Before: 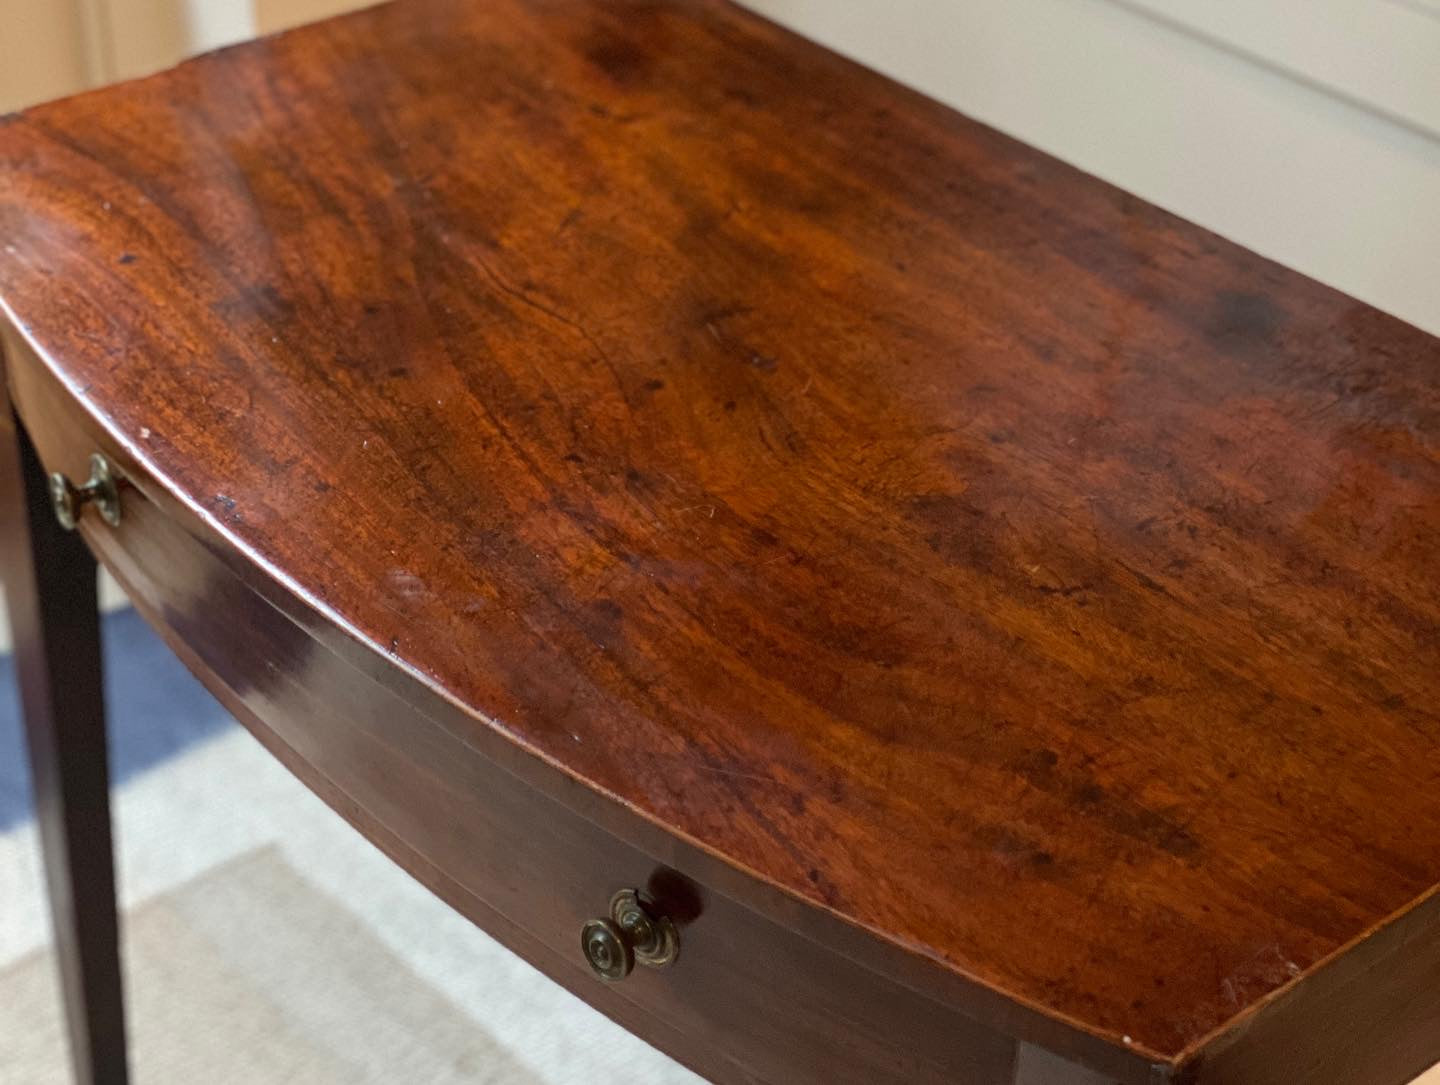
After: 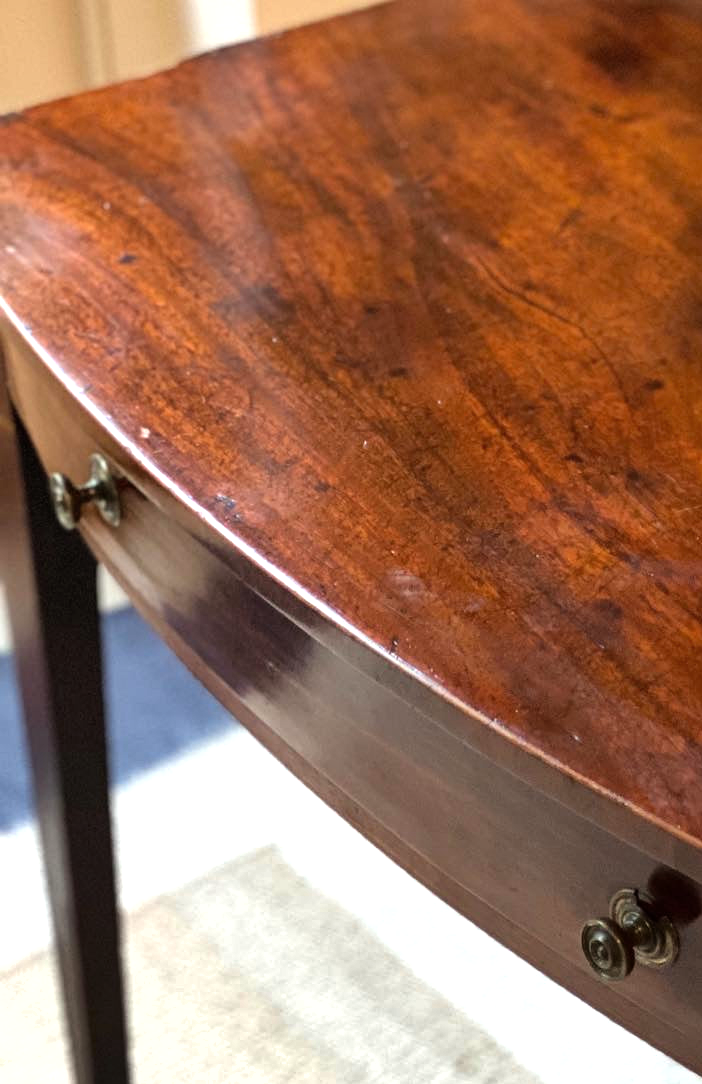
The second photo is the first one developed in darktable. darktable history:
tone equalizer: -8 EV -0.759 EV, -7 EV -0.715 EV, -6 EV -0.598 EV, -5 EV -0.41 EV, -3 EV 0.392 EV, -2 EV 0.6 EV, -1 EV 0.678 EV, +0 EV 0.747 EV
shadows and highlights: soften with gaussian
crop and rotate: left 0.045%, top 0%, right 51.173%
